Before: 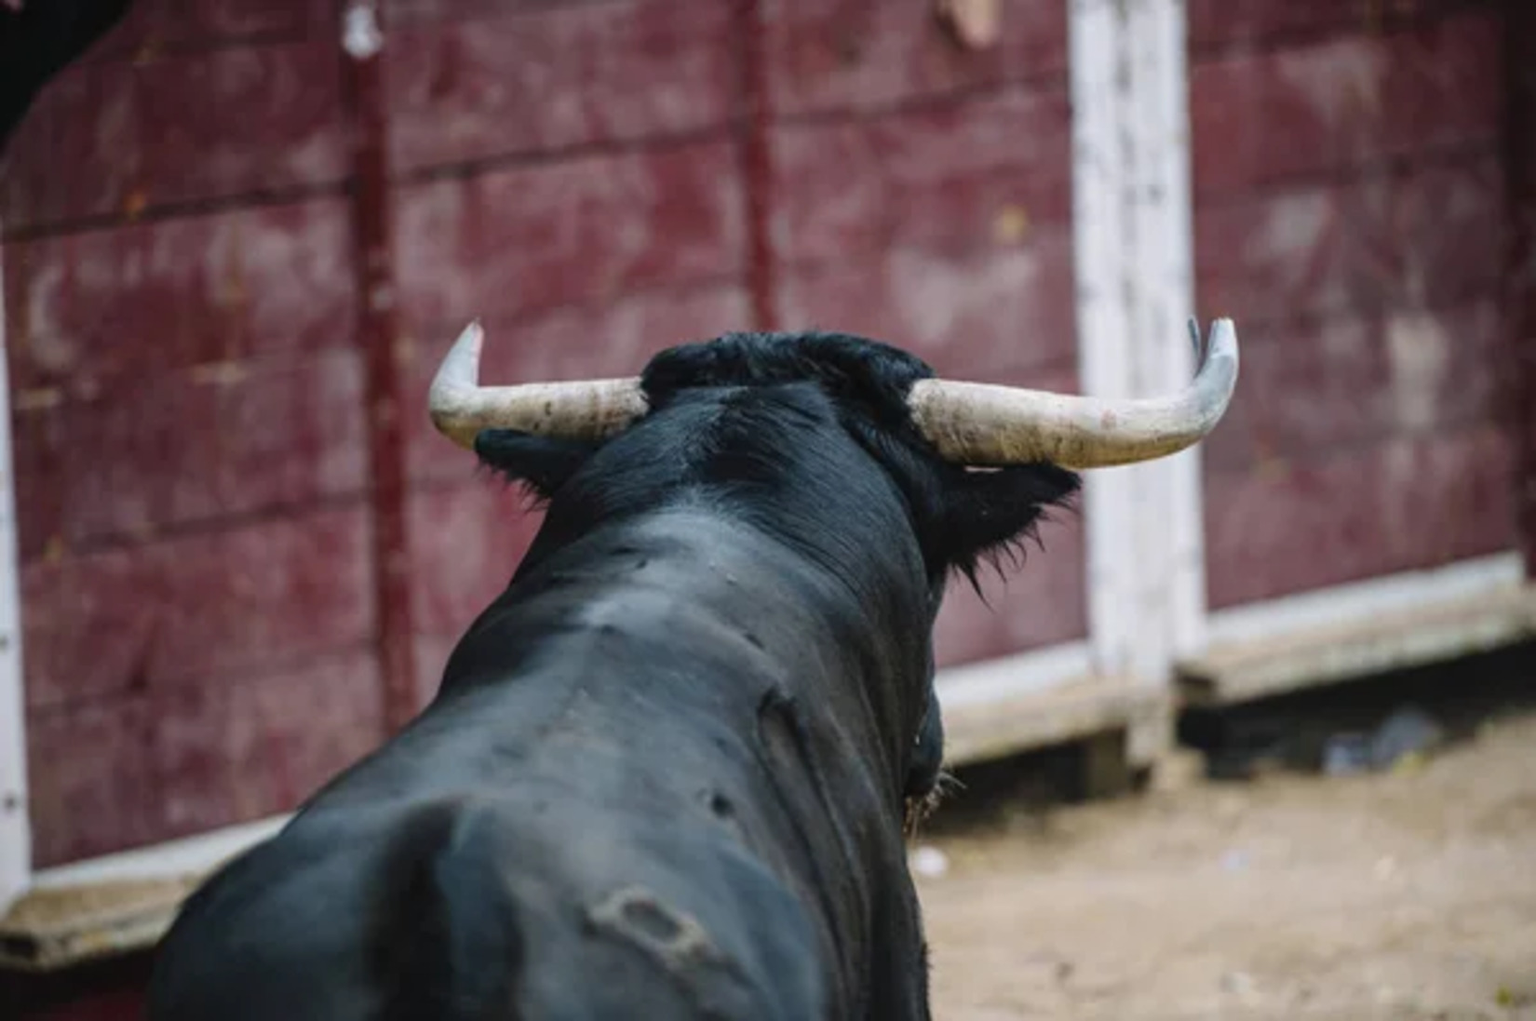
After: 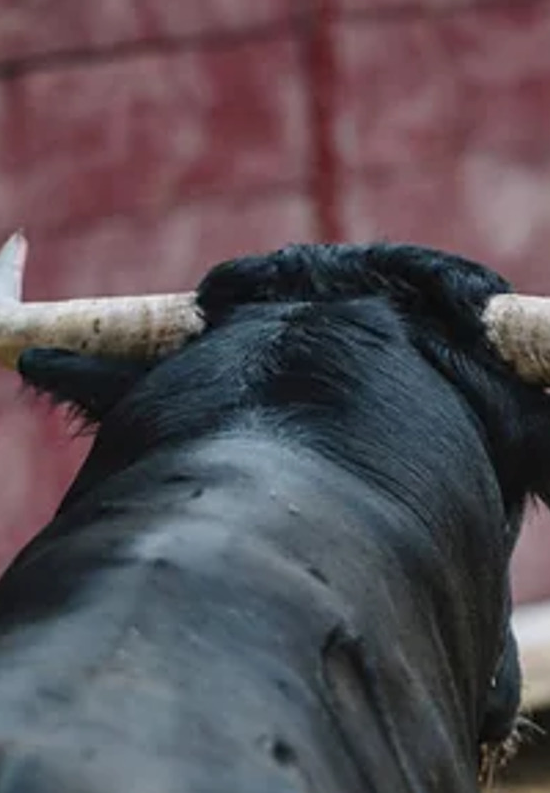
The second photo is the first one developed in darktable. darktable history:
sharpen: on, module defaults
crop and rotate: left 29.867%, top 10.353%, right 36.762%, bottom 17.292%
